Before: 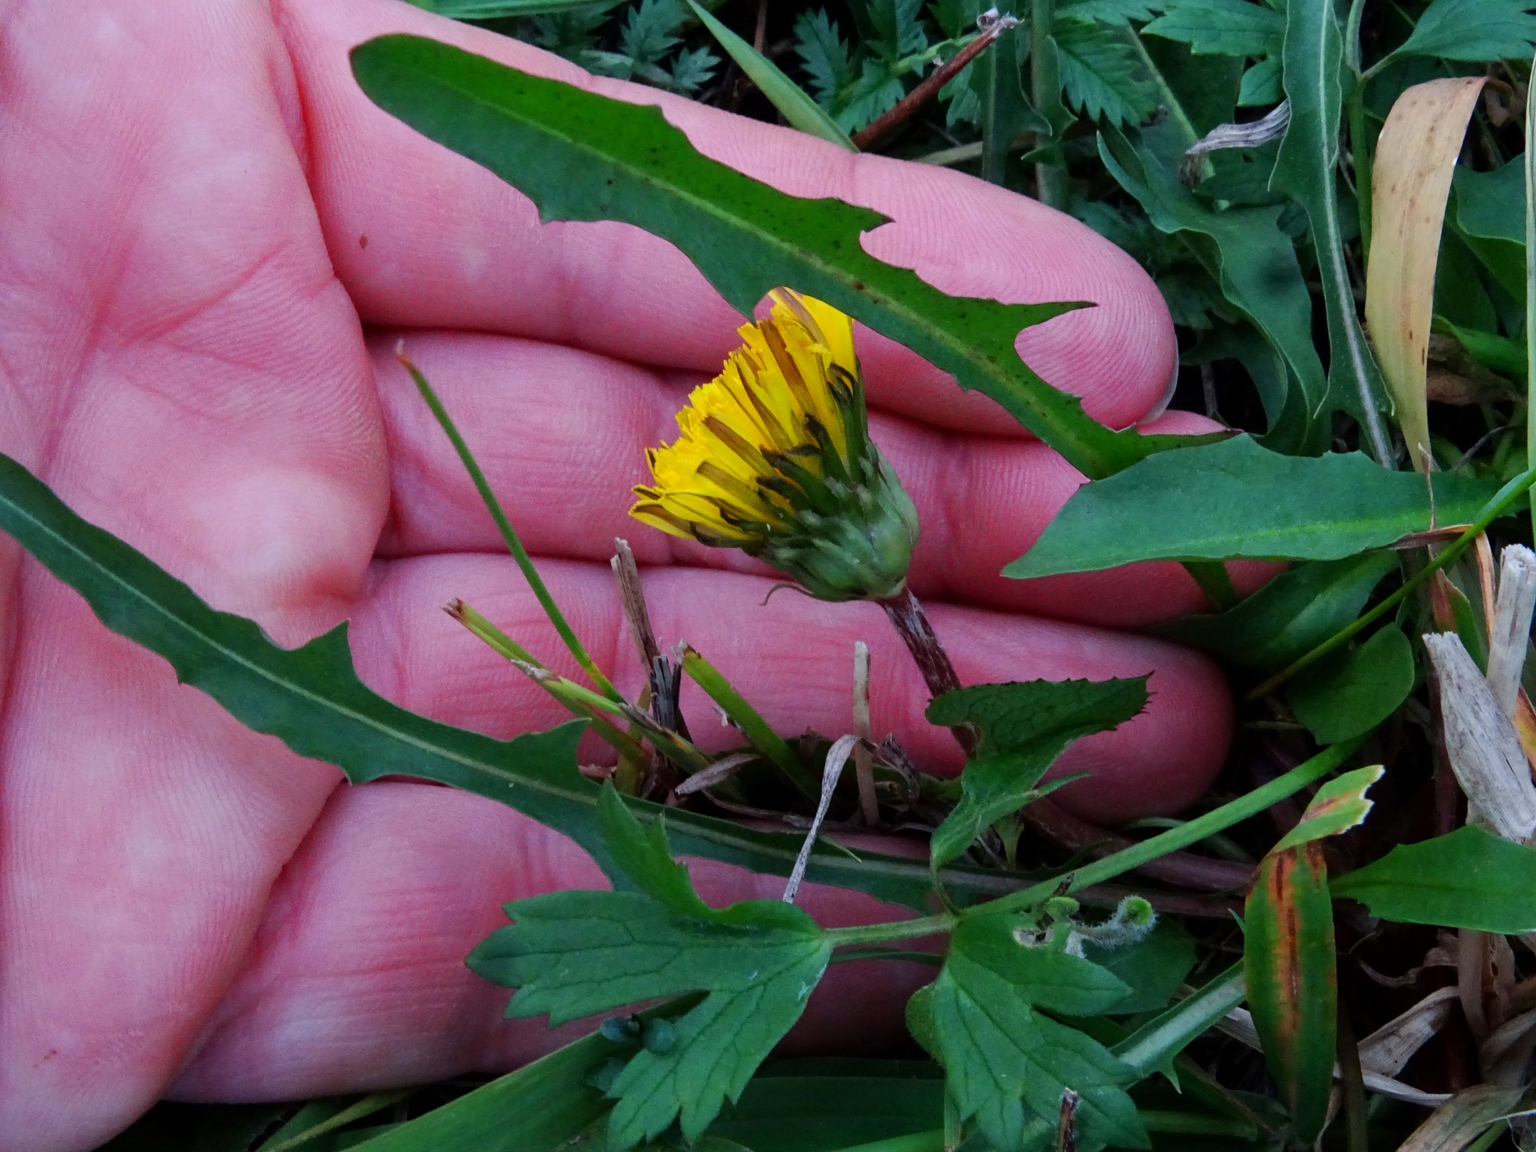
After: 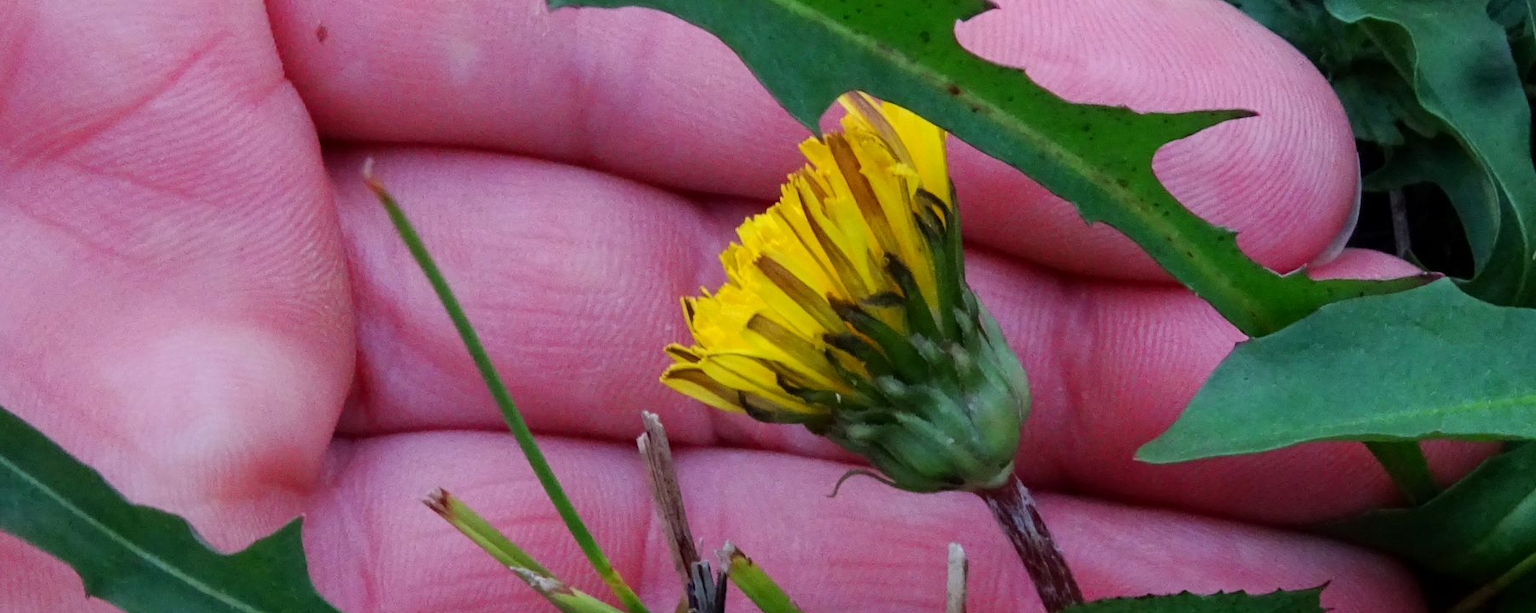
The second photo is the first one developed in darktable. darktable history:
crop: left 7.268%, top 18.753%, right 14.275%, bottom 39.489%
tone equalizer: on, module defaults
